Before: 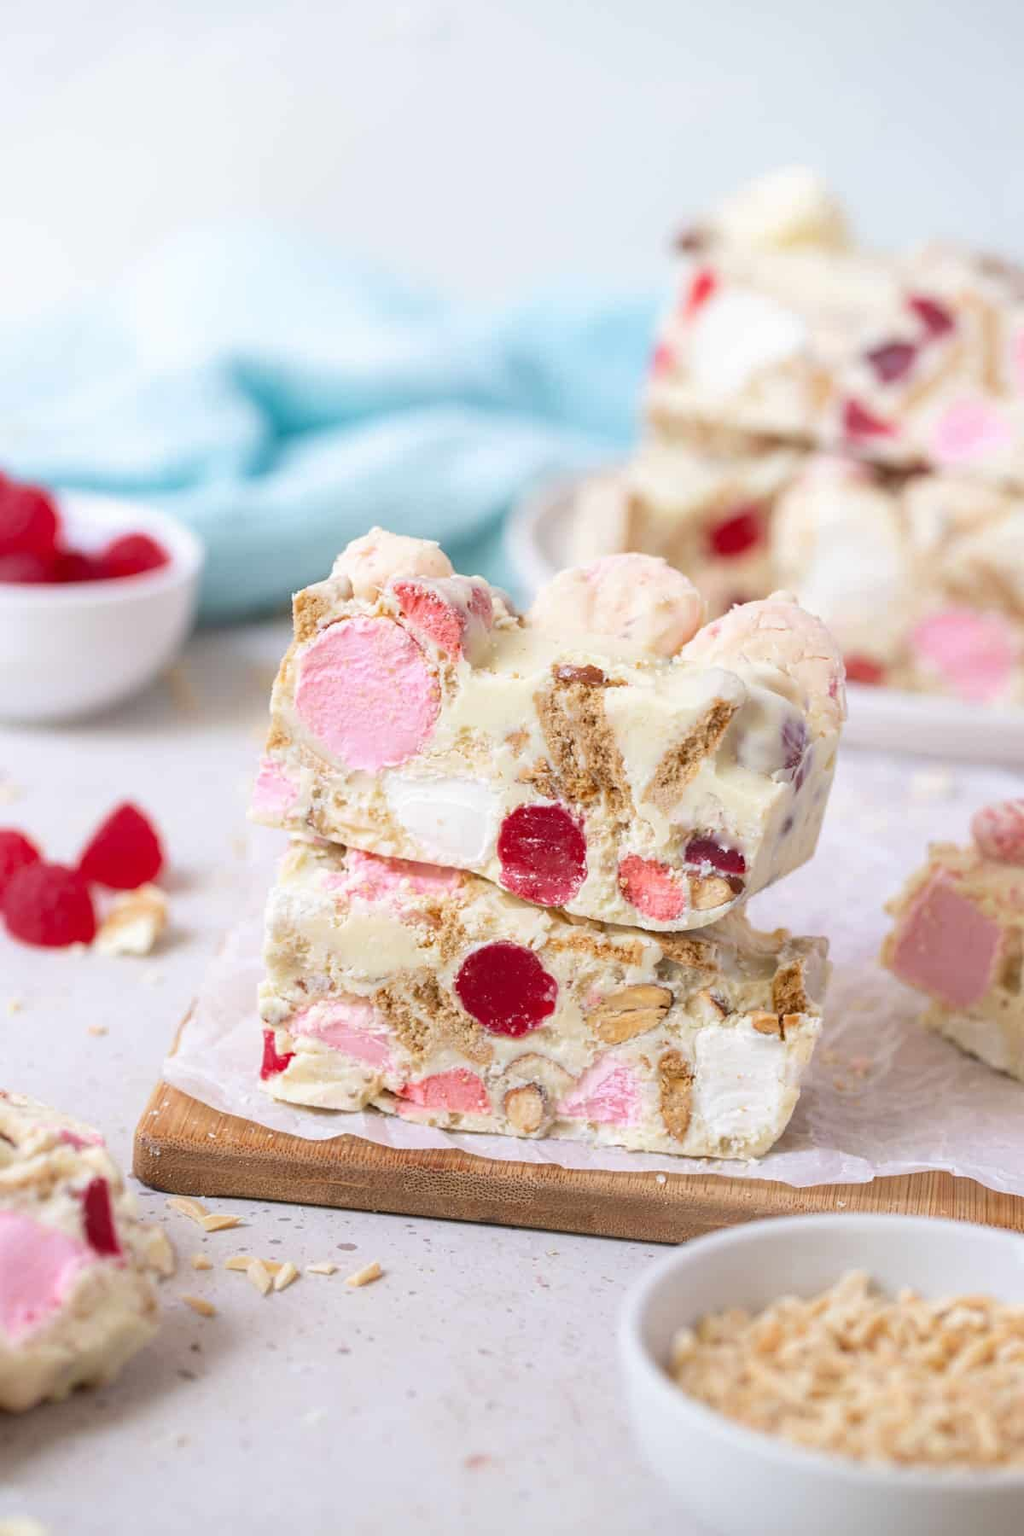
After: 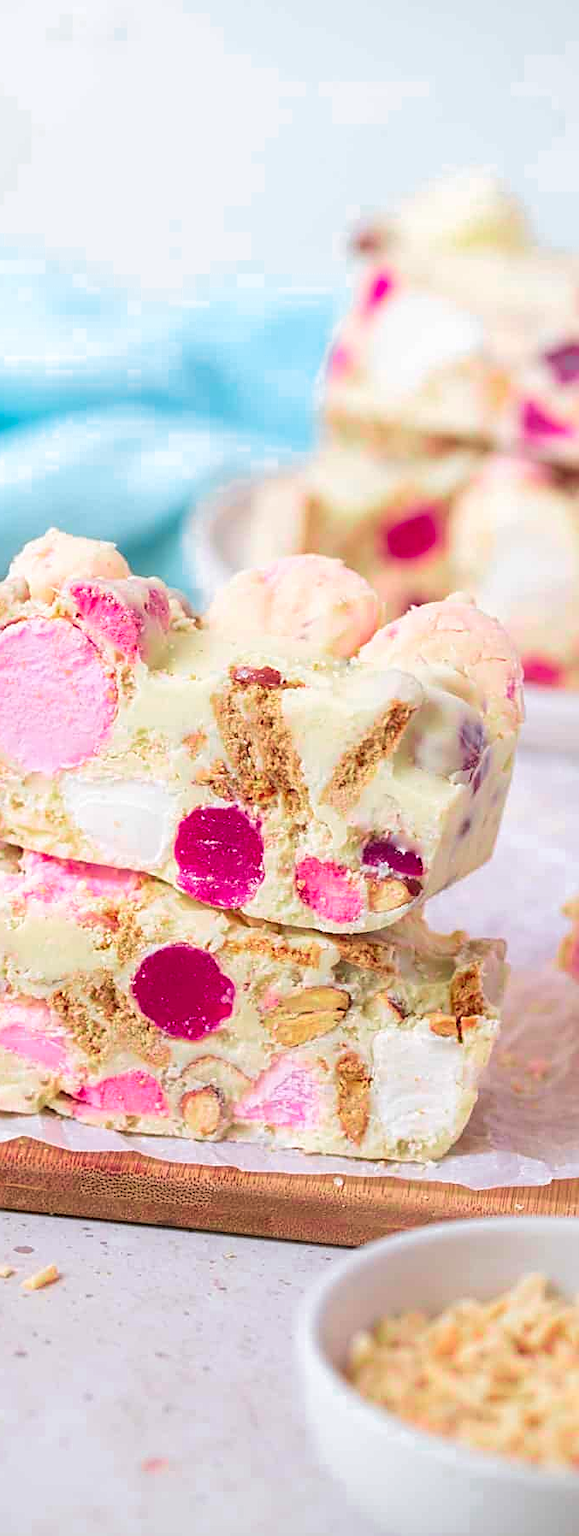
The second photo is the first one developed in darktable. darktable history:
crop: left 31.589%, top 0.023%, right 11.832%
sharpen: on, module defaults
color zones: curves: ch0 [(0, 0.533) (0.126, 0.533) (0.234, 0.533) (0.368, 0.357) (0.5, 0.5) (0.625, 0.5) (0.74, 0.637) (0.875, 0.5)]; ch1 [(0.004, 0.708) (0.129, 0.662) (0.25, 0.5) (0.375, 0.331) (0.496, 0.396) (0.625, 0.649) (0.739, 0.26) (0.875, 0.5) (1, 0.478)]; ch2 [(0, 0.409) (0.132, 0.403) (0.236, 0.558) (0.379, 0.448) (0.5, 0.5) (0.625, 0.5) (0.691, 0.39) (0.875, 0.5)]
velvia: on, module defaults
